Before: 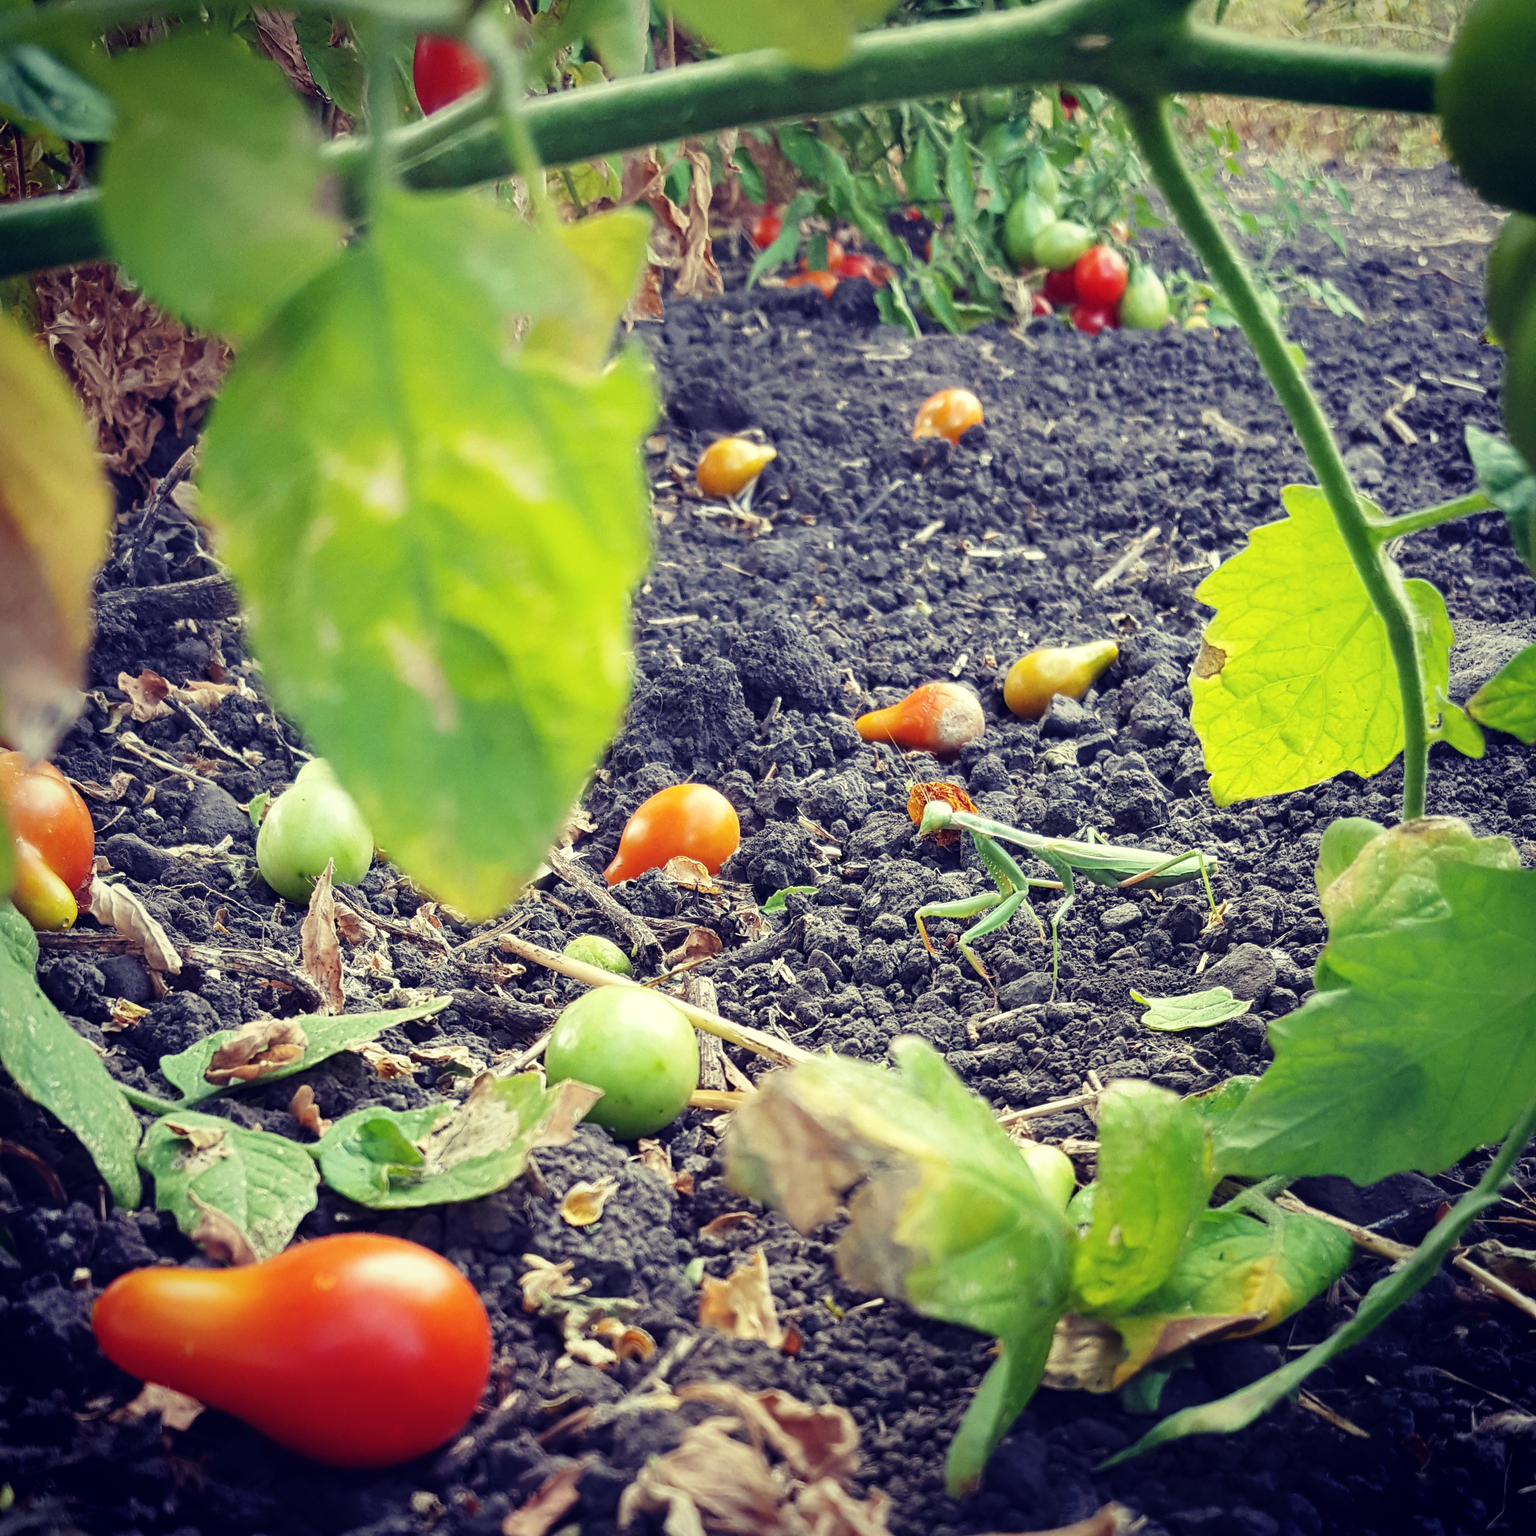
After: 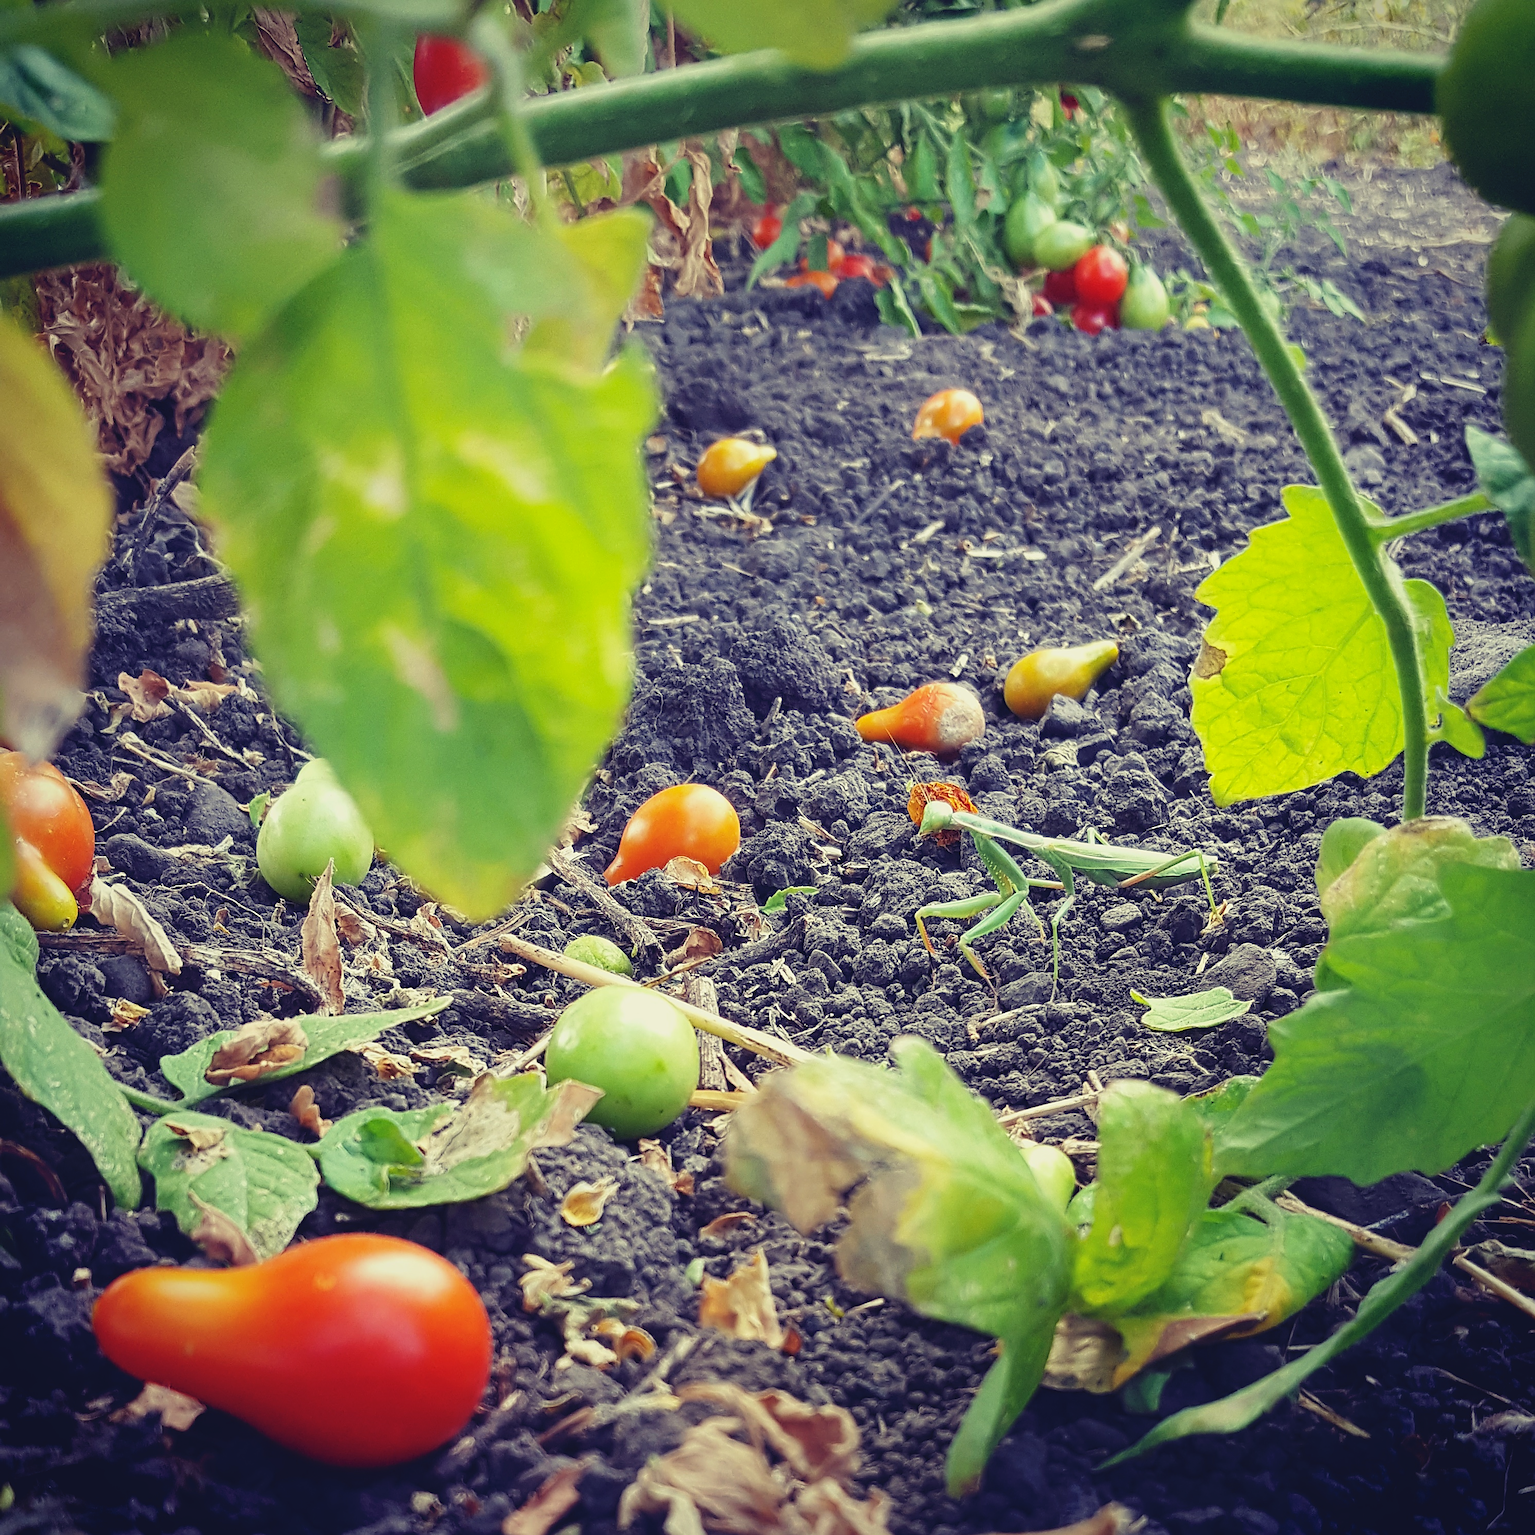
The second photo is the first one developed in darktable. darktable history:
sharpen: on, module defaults
contrast brightness saturation: contrast -0.11
